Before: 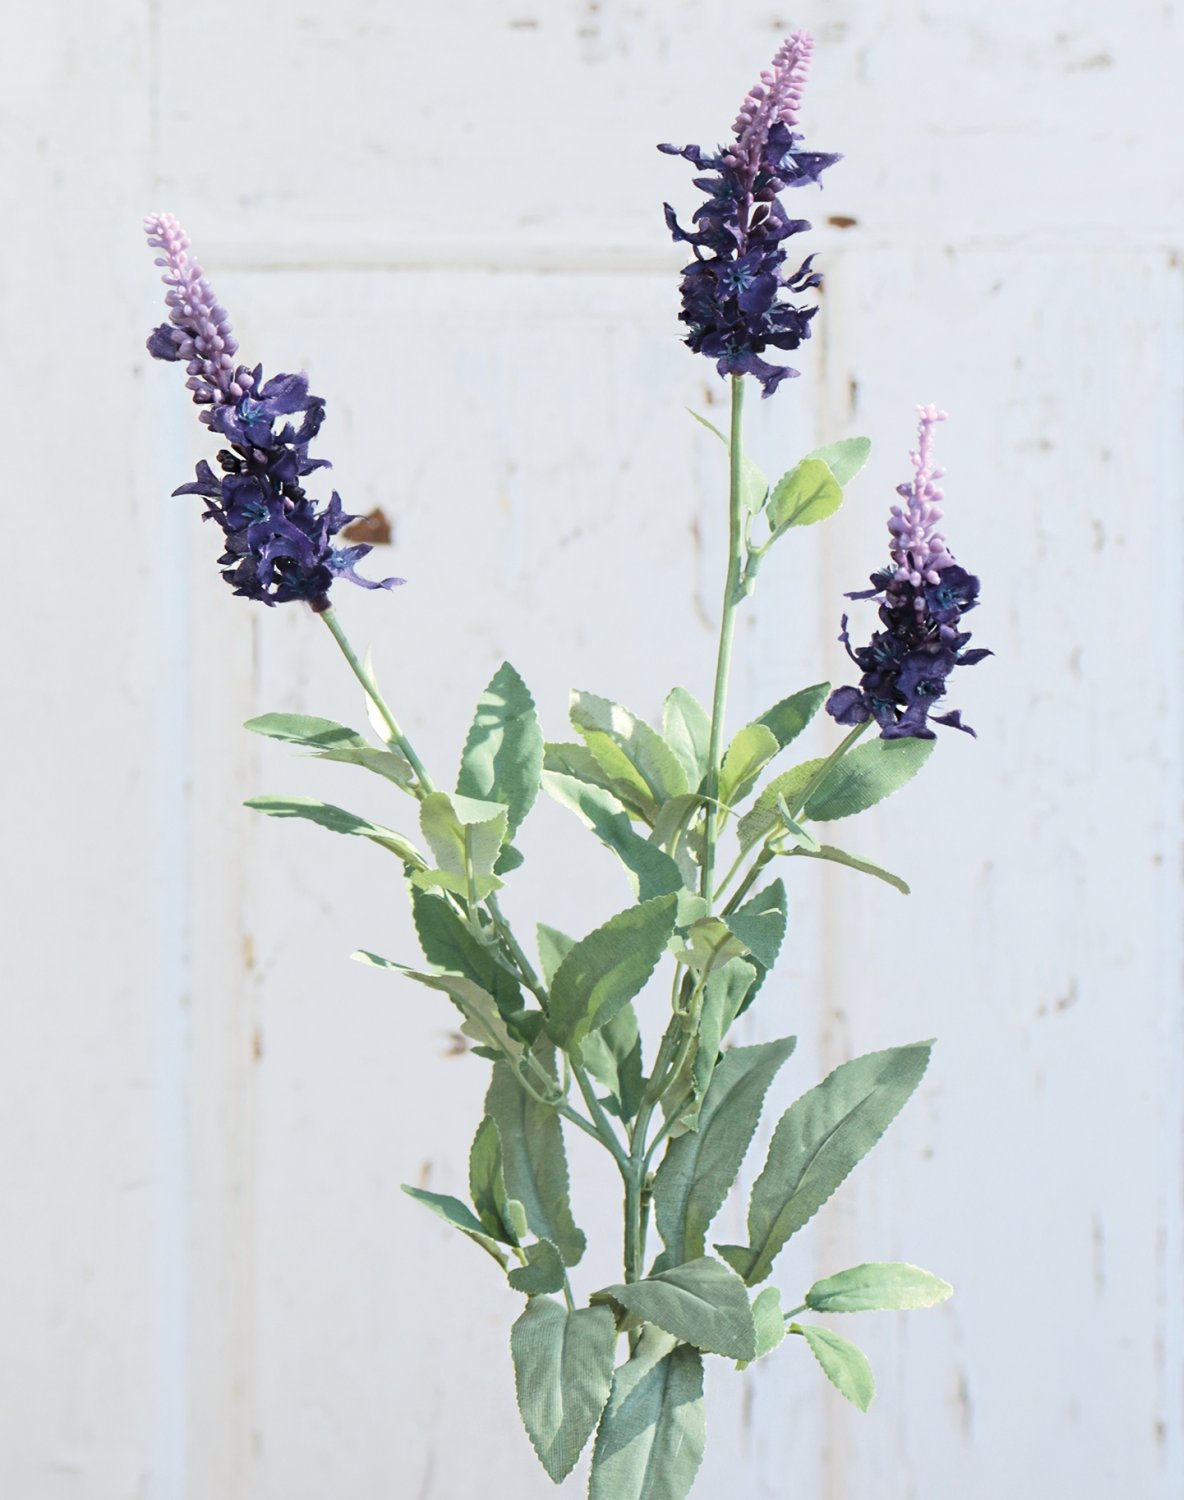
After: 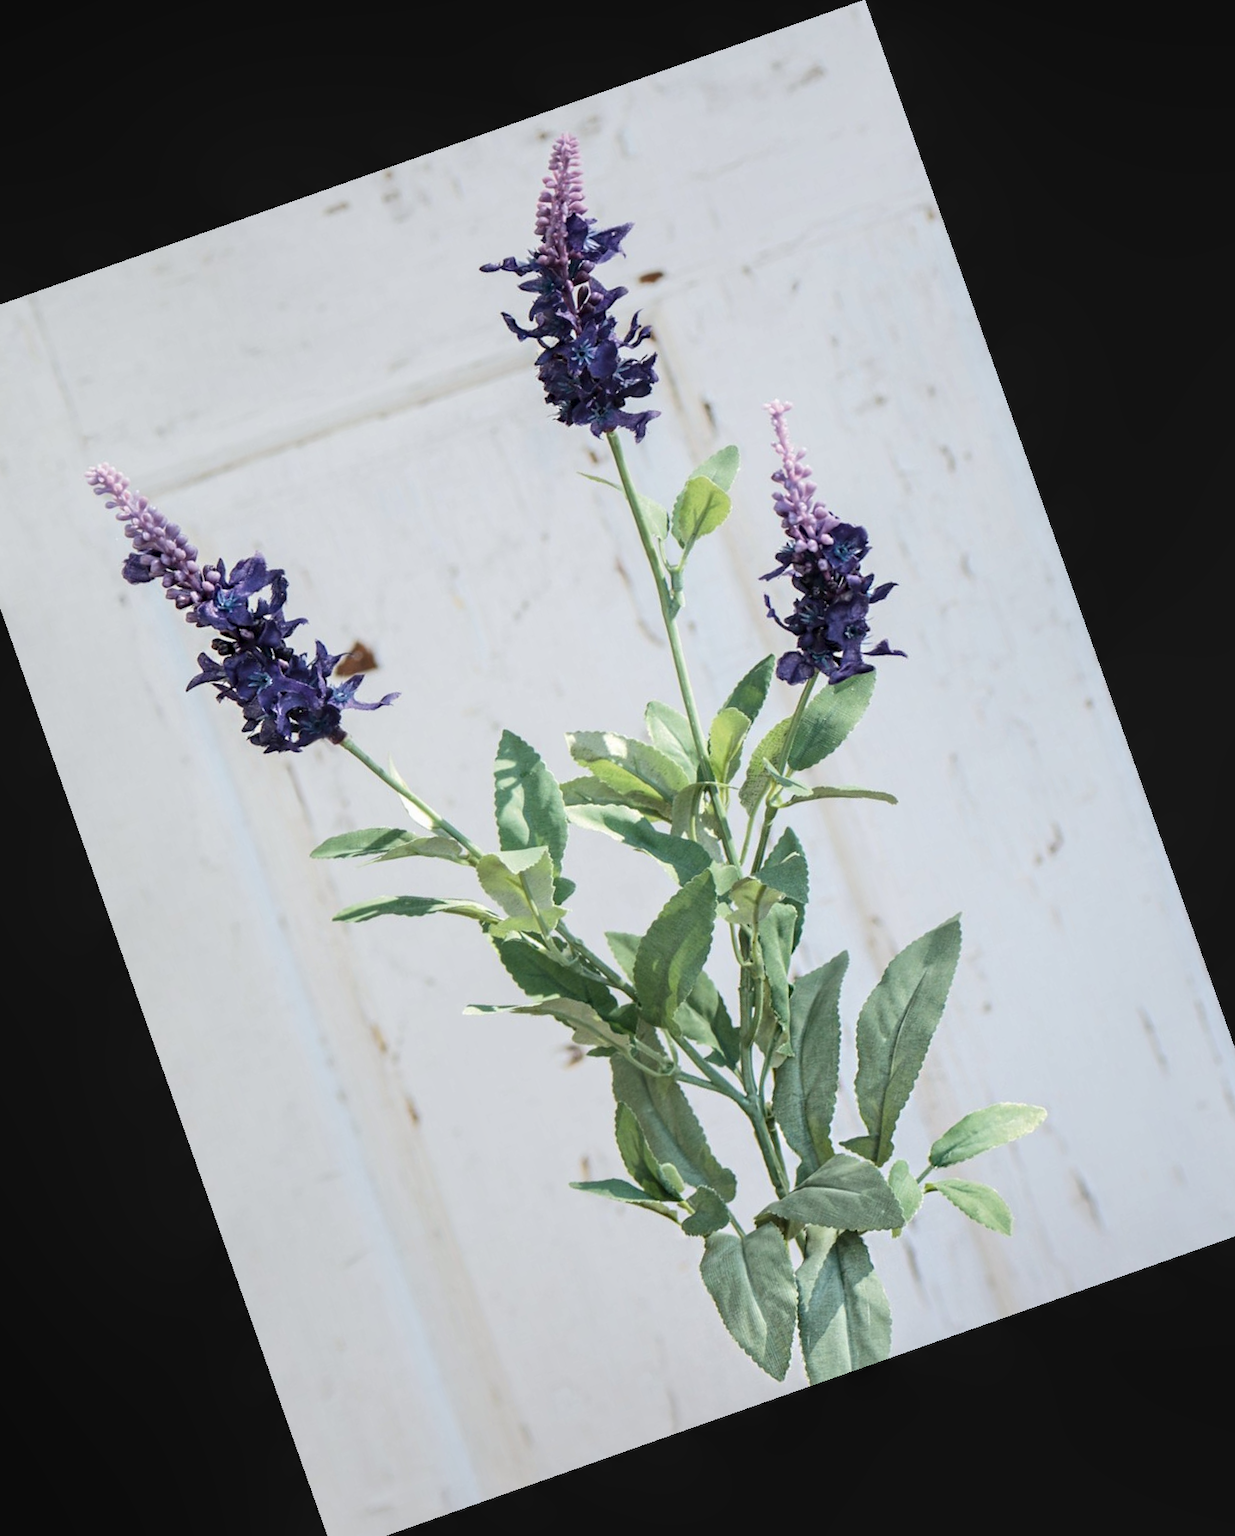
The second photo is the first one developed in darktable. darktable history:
tone equalizer: on, module defaults
crop and rotate: angle 19.43°, left 6.812%, right 4.125%, bottom 1.087%
local contrast: detail 130%
